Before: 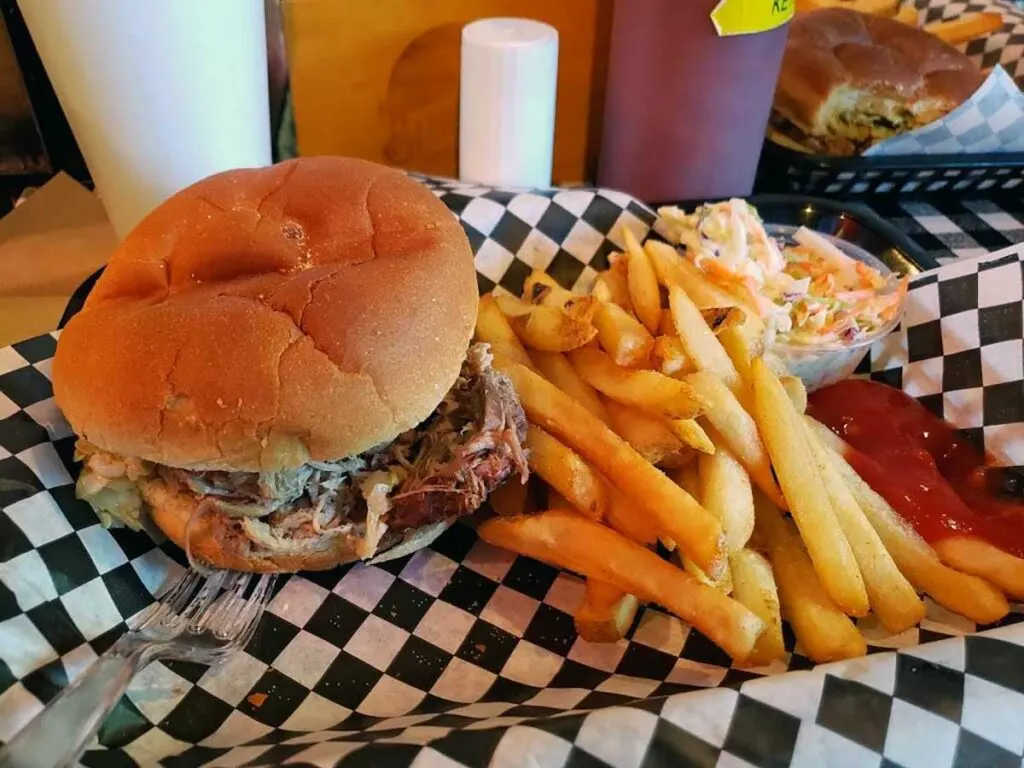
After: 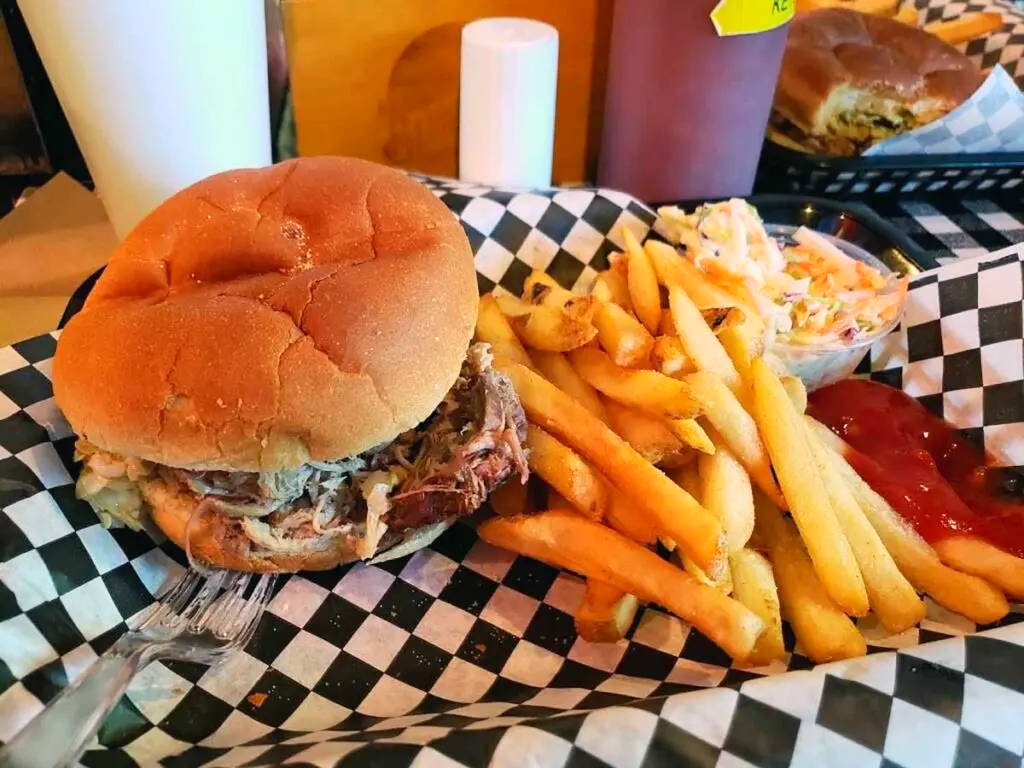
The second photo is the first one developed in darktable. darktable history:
contrast brightness saturation: contrast 0.201, brightness 0.145, saturation 0.141
tone equalizer: -7 EV 0.219 EV, -6 EV 0.154 EV, -5 EV 0.057 EV, -4 EV 0.032 EV, -2 EV -0.037 EV, -1 EV -0.023 EV, +0 EV -0.07 EV, edges refinement/feathering 500, mask exposure compensation -1.57 EV, preserve details no
